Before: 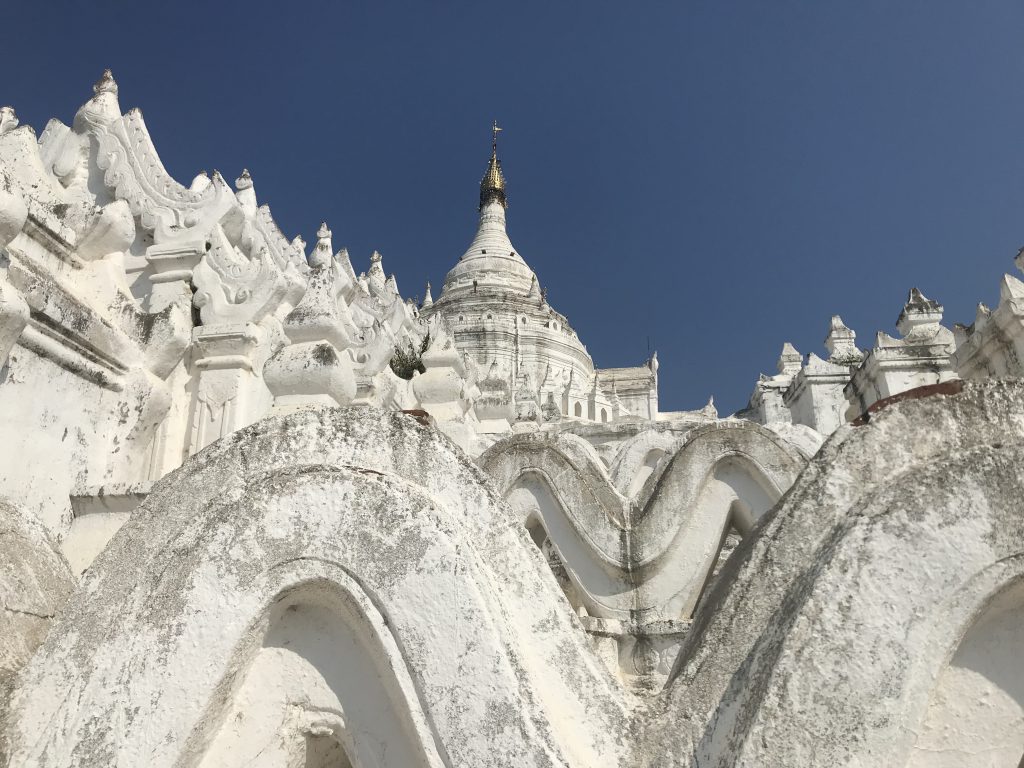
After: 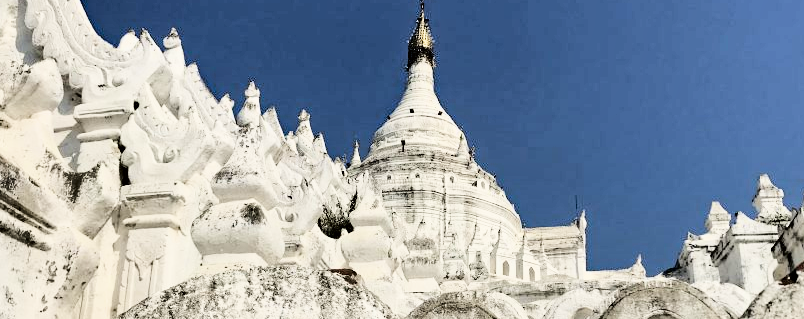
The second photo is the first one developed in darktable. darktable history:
tone curve: curves: ch0 [(0, 0) (0.068, 0.031) (0.175, 0.139) (0.32, 0.345) (0.495, 0.544) (0.748, 0.762) (0.993, 0.954)]; ch1 [(0, 0) (0.294, 0.184) (0.34, 0.303) (0.371, 0.344) (0.441, 0.408) (0.477, 0.474) (0.499, 0.5) (0.529, 0.523) (0.677, 0.762) (1, 1)]; ch2 [(0, 0) (0.431, 0.419) (0.495, 0.502) (0.524, 0.534) (0.557, 0.56) (0.634, 0.654) (0.728, 0.722) (1, 1)], color space Lab, independent channels, preserve colors none
crop: left 7.036%, top 18.398%, right 14.379%, bottom 40.043%
haze removal: strength 0.29, distance 0.25, compatibility mode true, adaptive false
shadows and highlights: radius 171.16, shadows 27, white point adjustment 3.13, highlights -67.95, soften with gaussian
exposure: black level correction 0, exposure 0.5 EV, compensate highlight preservation false
tone equalizer: -8 EV -0.75 EV, -7 EV -0.7 EV, -6 EV -0.6 EV, -5 EV -0.4 EV, -3 EV 0.4 EV, -2 EV 0.6 EV, -1 EV 0.7 EV, +0 EV 0.75 EV, edges refinement/feathering 500, mask exposure compensation -1.57 EV, preserve details no
filmic rgb: black relative exposure -5 EV, hardness 2.88, contrast 1.2
white balance: emerald 1
